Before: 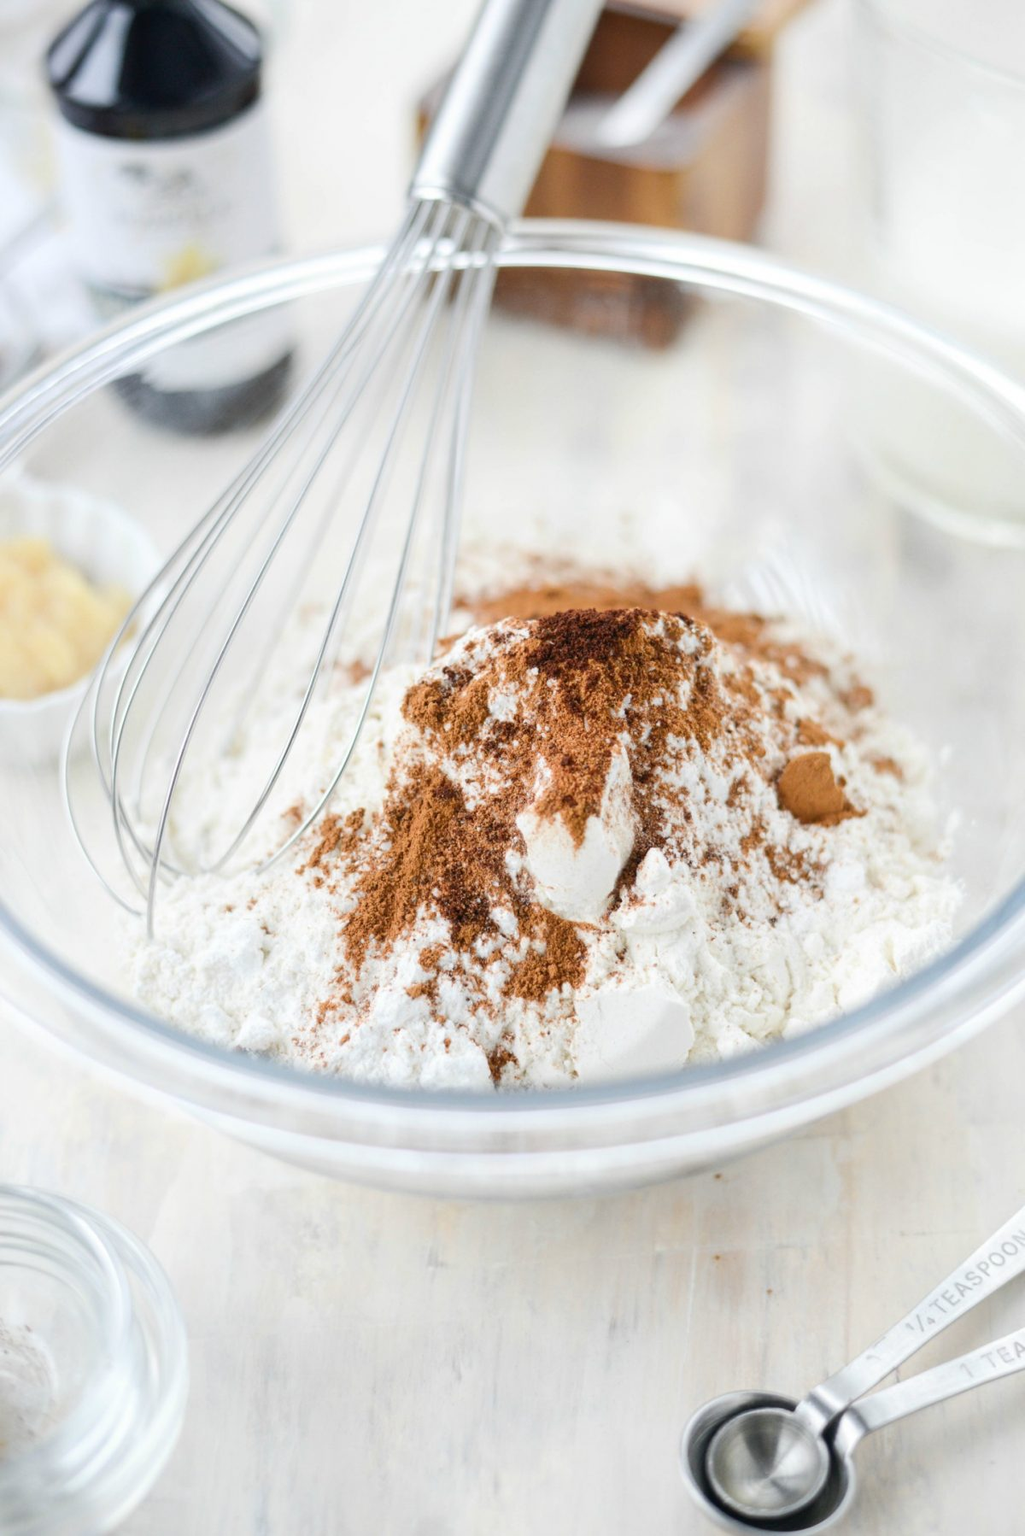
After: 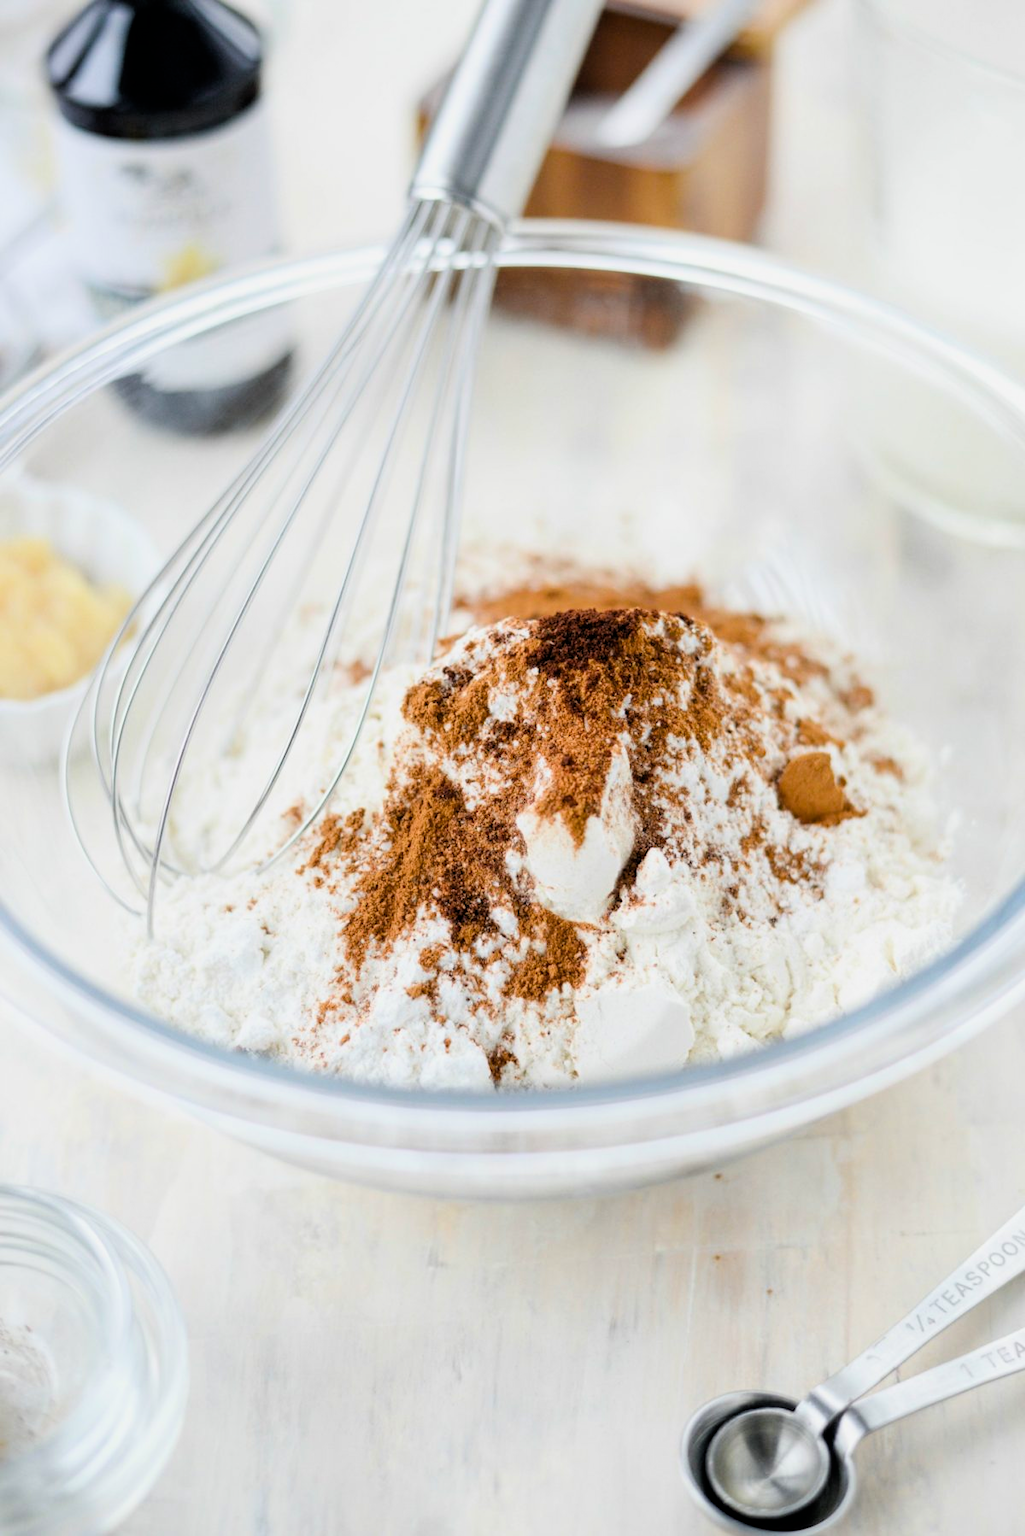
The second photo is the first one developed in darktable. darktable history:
filmic rgb: black relative exposure -4.93 EV, white relative exposure 2.82 EV, threshold 3.03 EV, hardness 3.71, enable highlight reconstruction true
color balance rgb: linear chroma grading › global chroma 14.481%, perceptual saturation grading › global saturation 0.664%, global vibrance 20%
exposure: exposure -0.11 EV, compensate highlight preservation false
